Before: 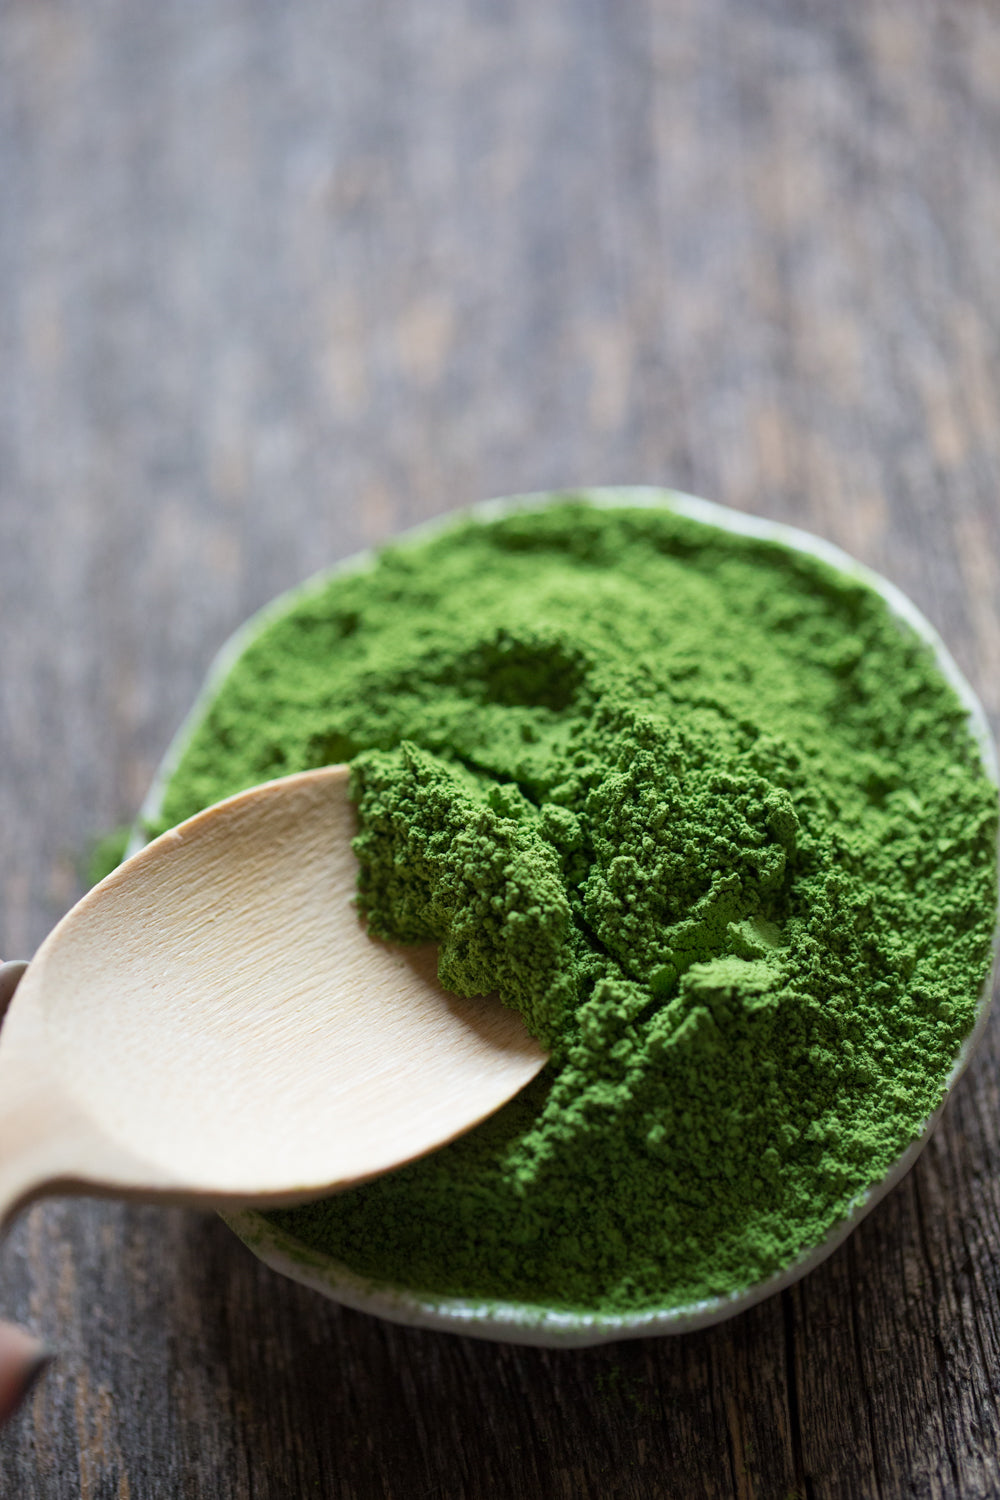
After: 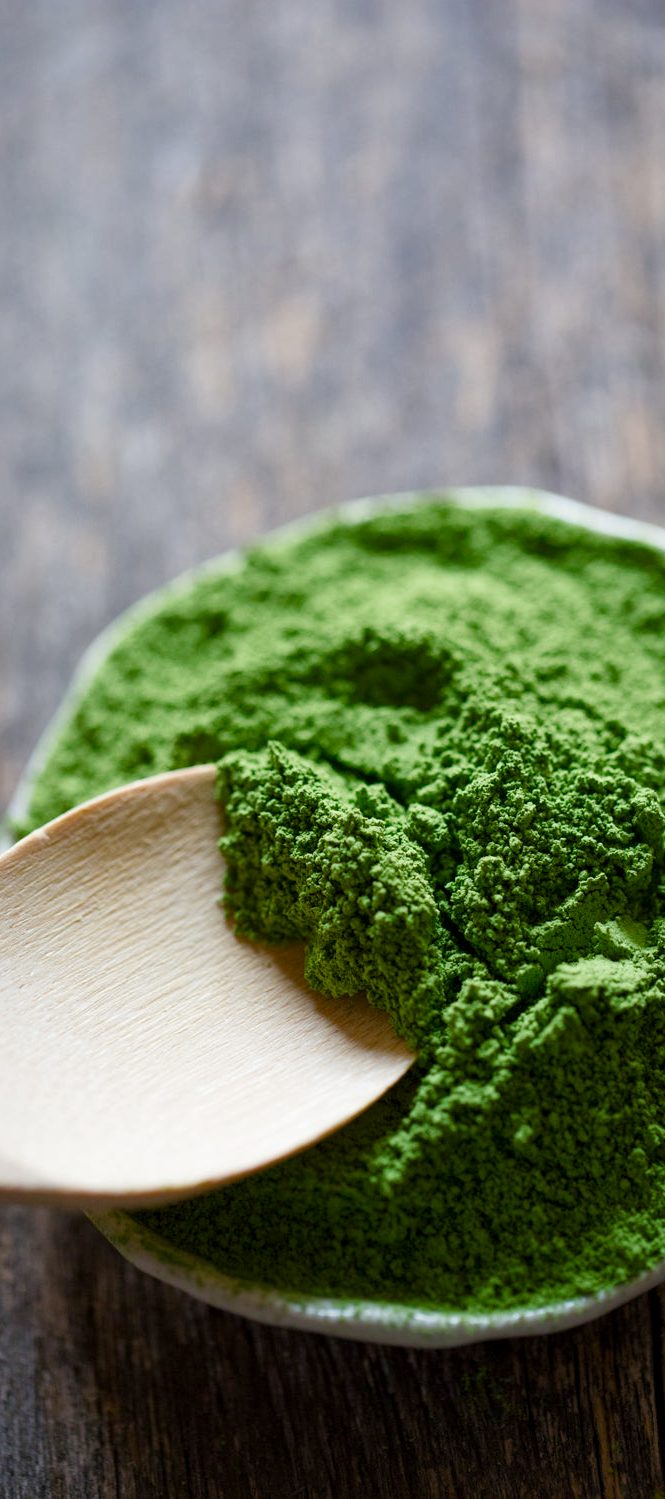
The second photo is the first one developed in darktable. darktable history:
local contrast: mode bilateral grid, contrast 20, coarseness 49, detail 120%, midtone range 0.2
color balance rgb: perceptual saturation grading › global saturation 0.038%, perceptual saturation grading › highlights -34.831%, perceptual saturation grading › mid-tones 15%, perceptual saturation grading › shadows 47.958%, global vibrance 20%
crop and rotate: left 13.36%, right 20.048%
